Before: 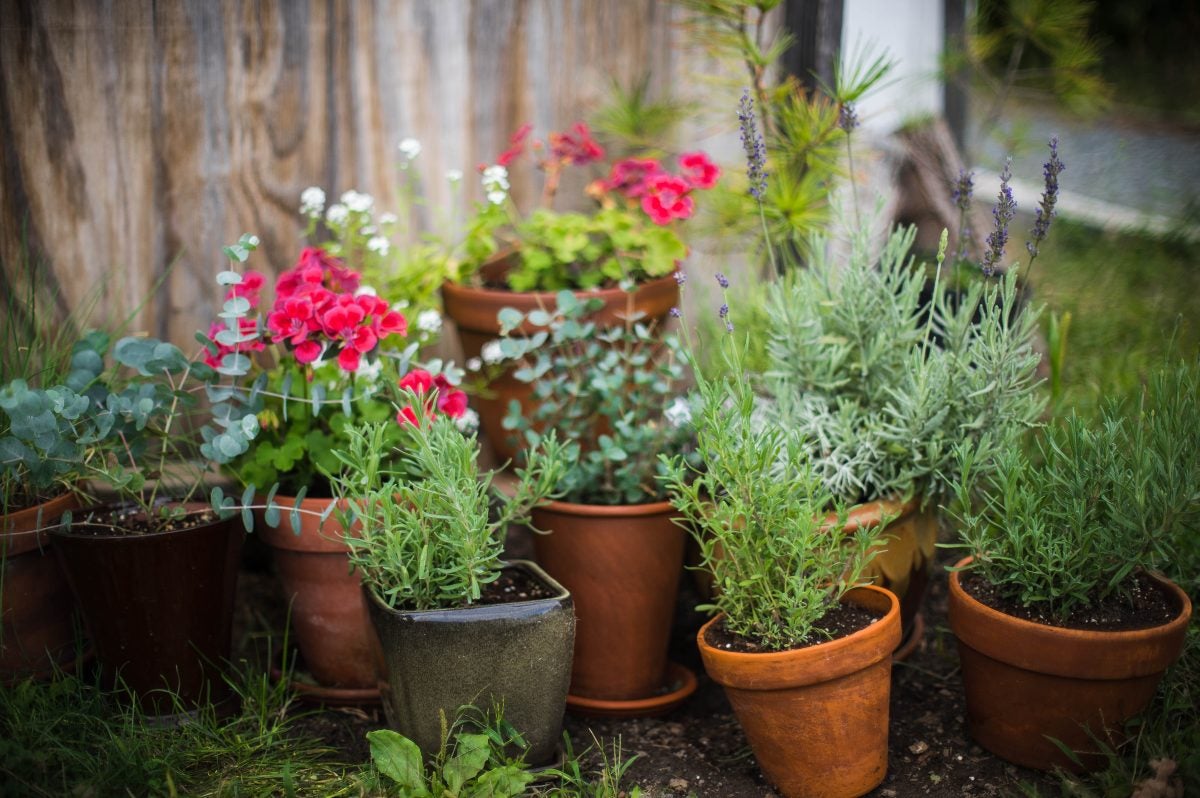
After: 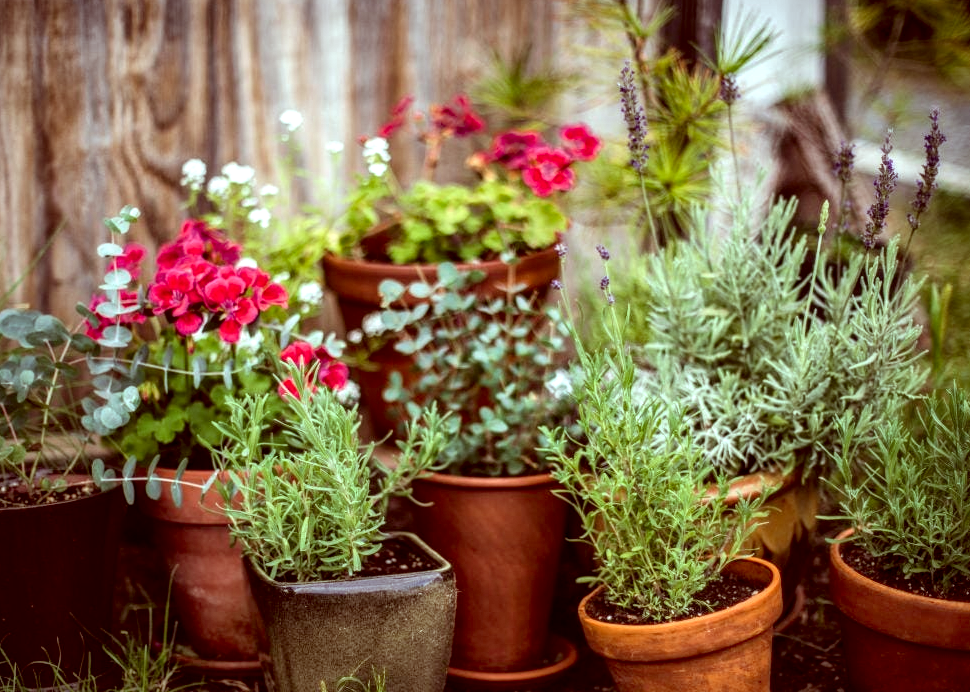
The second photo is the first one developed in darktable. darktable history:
shadows and highlights: on, module defaults
crop: left 9.986%, top 3.622%, right 9.157%, bottom 9.539%
color correction: highlights a* -7.12, highlights b* -0.158, shadows a* 20.48, shadows b* 12.29
local contrast: highlights 16%, detail 186%
